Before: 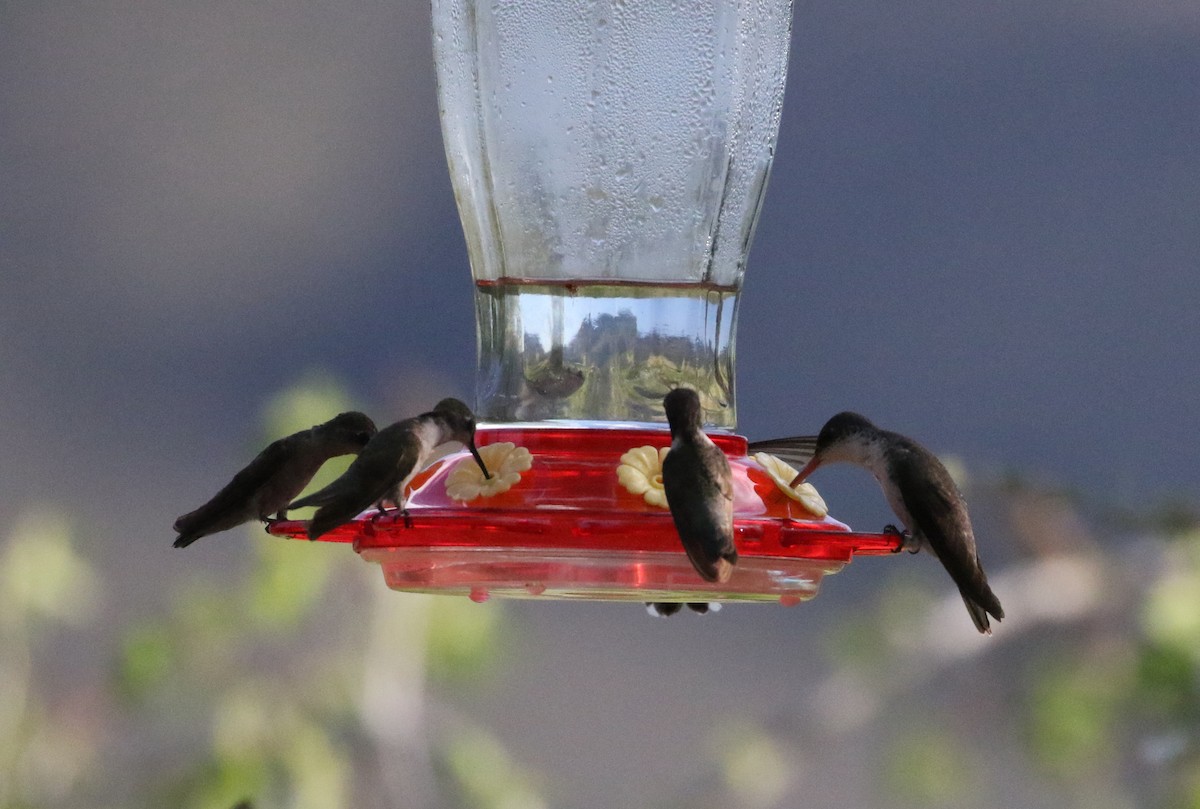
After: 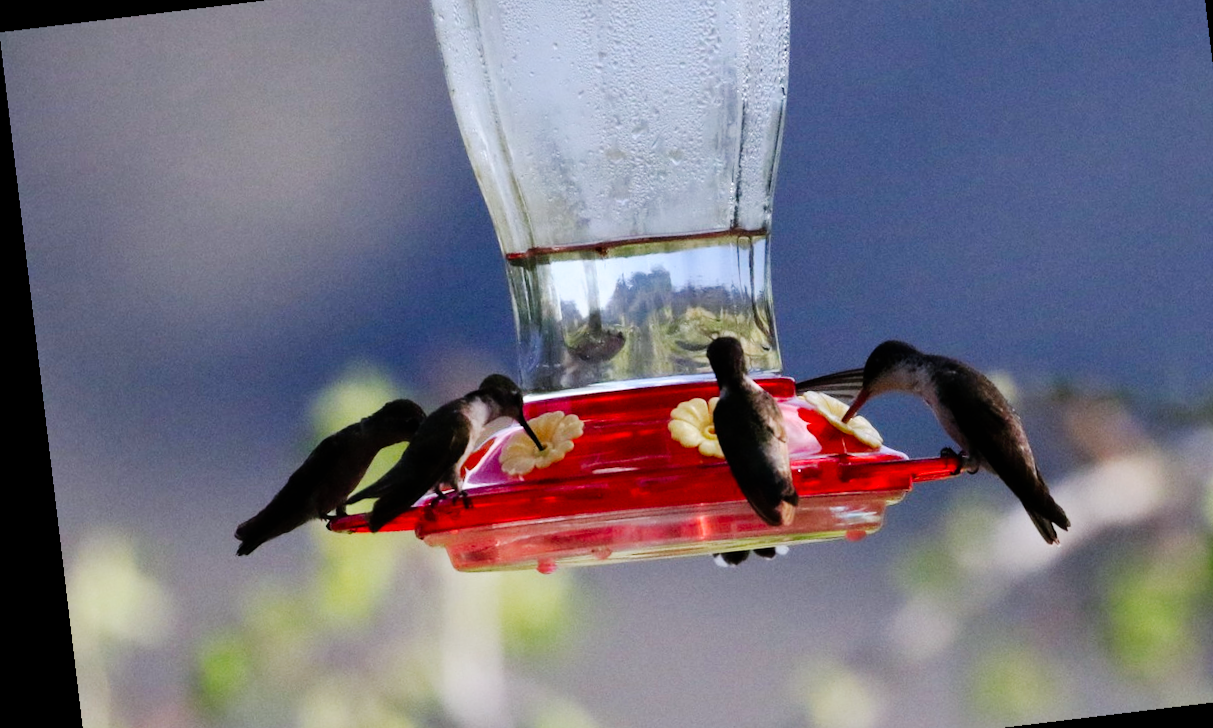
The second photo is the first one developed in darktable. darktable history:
tone curve: curves: ch0 [(0, 0) (0.003, 0) (0.011, 0.001) (0.025, 0.003) (0.044, 0.005) (0.069, 0.011) (0.1, 0.021) (0.136, 0.035) (0.177, 0.079) (0.224, 0.134) (0.277, 0.219) (0.335, 0.315) (0.399, 0.42) (0.468, 0.529) (0.543, 0.636) (0.623, 0.727) (0.709, 0.805) (0.801, 0.88) (0.898, 0.957) (1, 1)], preserve colors none
crop and rotate: angle 0.03°, top 11.643%, right 5.651%, bottom 11.189%
white balance: red 0.983, blue 1.036
rotate and perspective: rotation -6.83°, automatic cropping off
